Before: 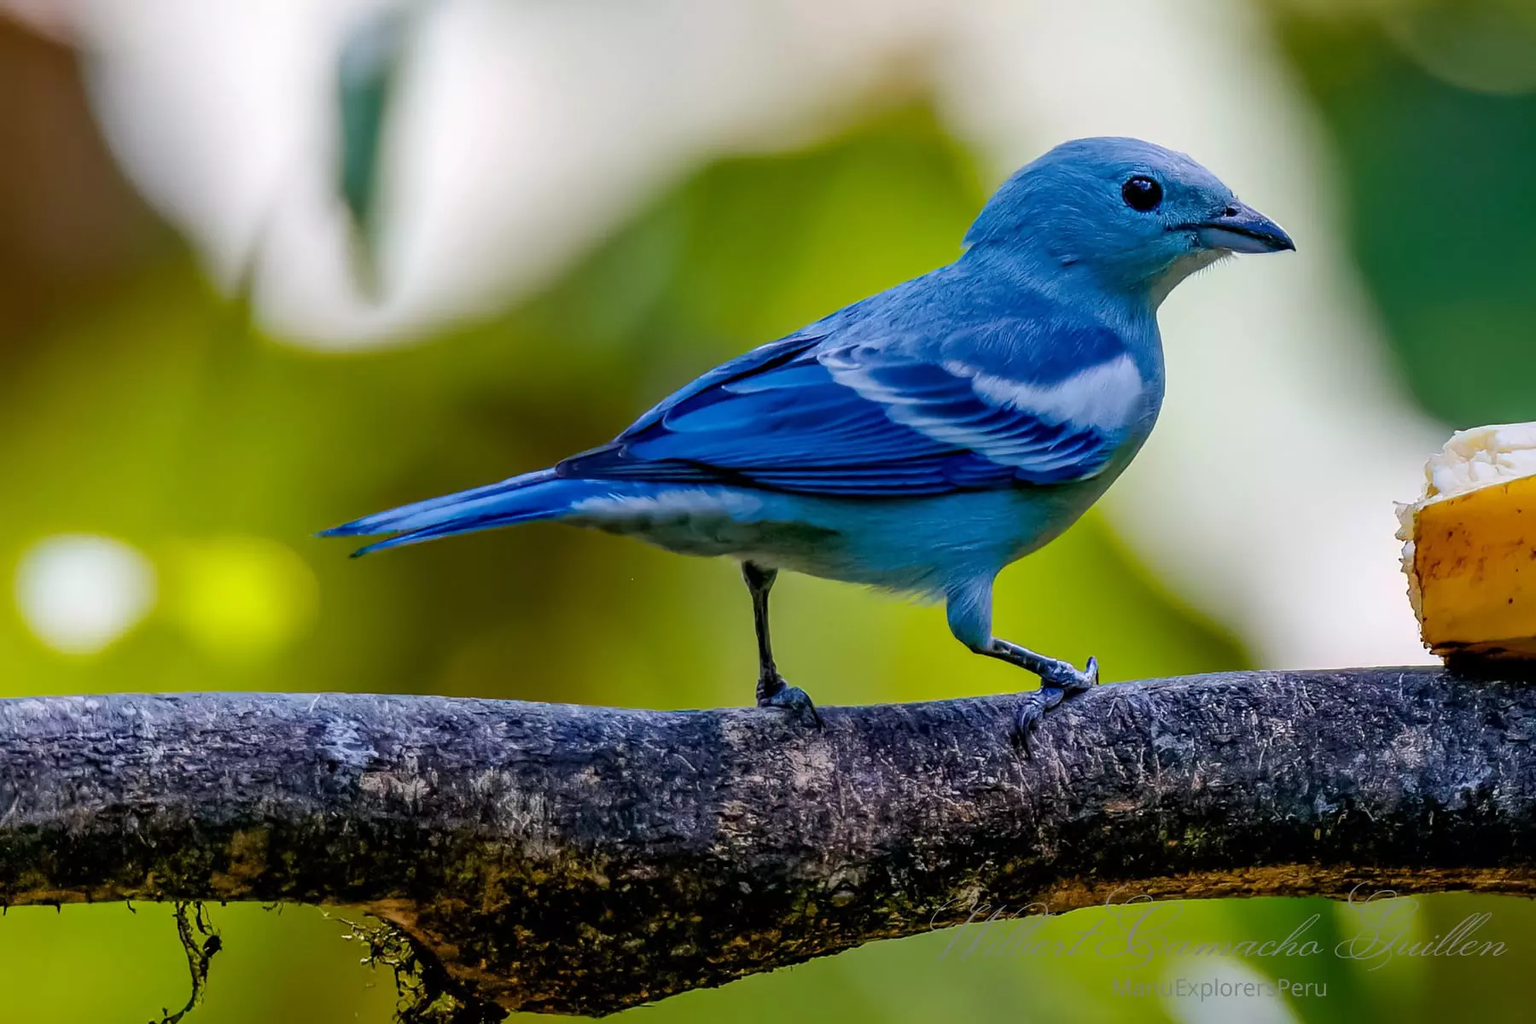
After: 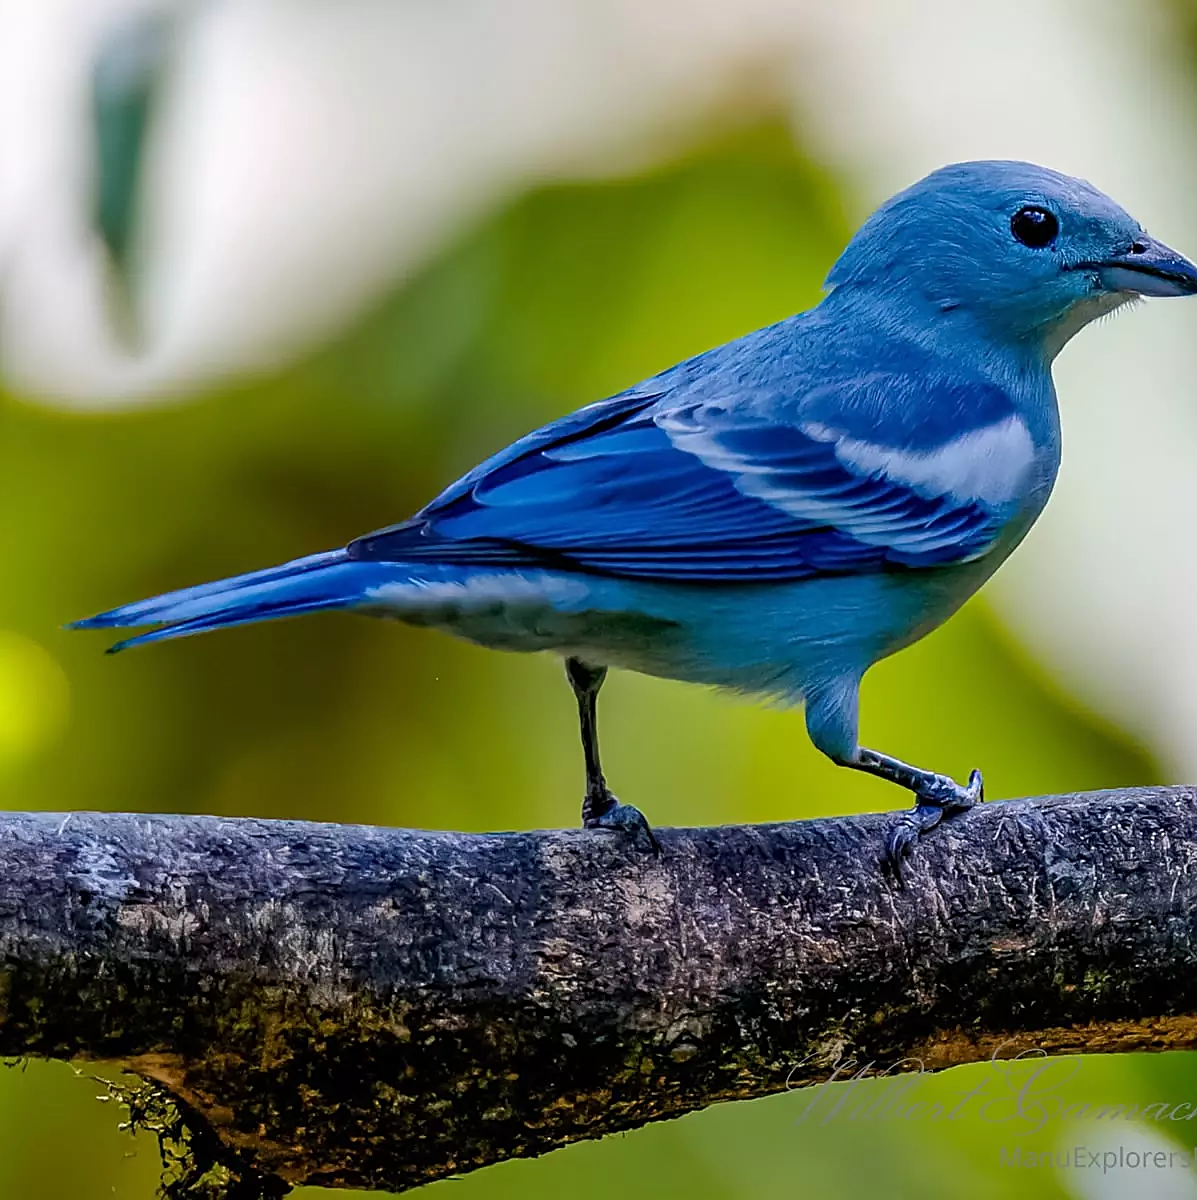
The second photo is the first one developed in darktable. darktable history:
sharpen: on, module defaults
crop: left 16.899%, right 16.556%
